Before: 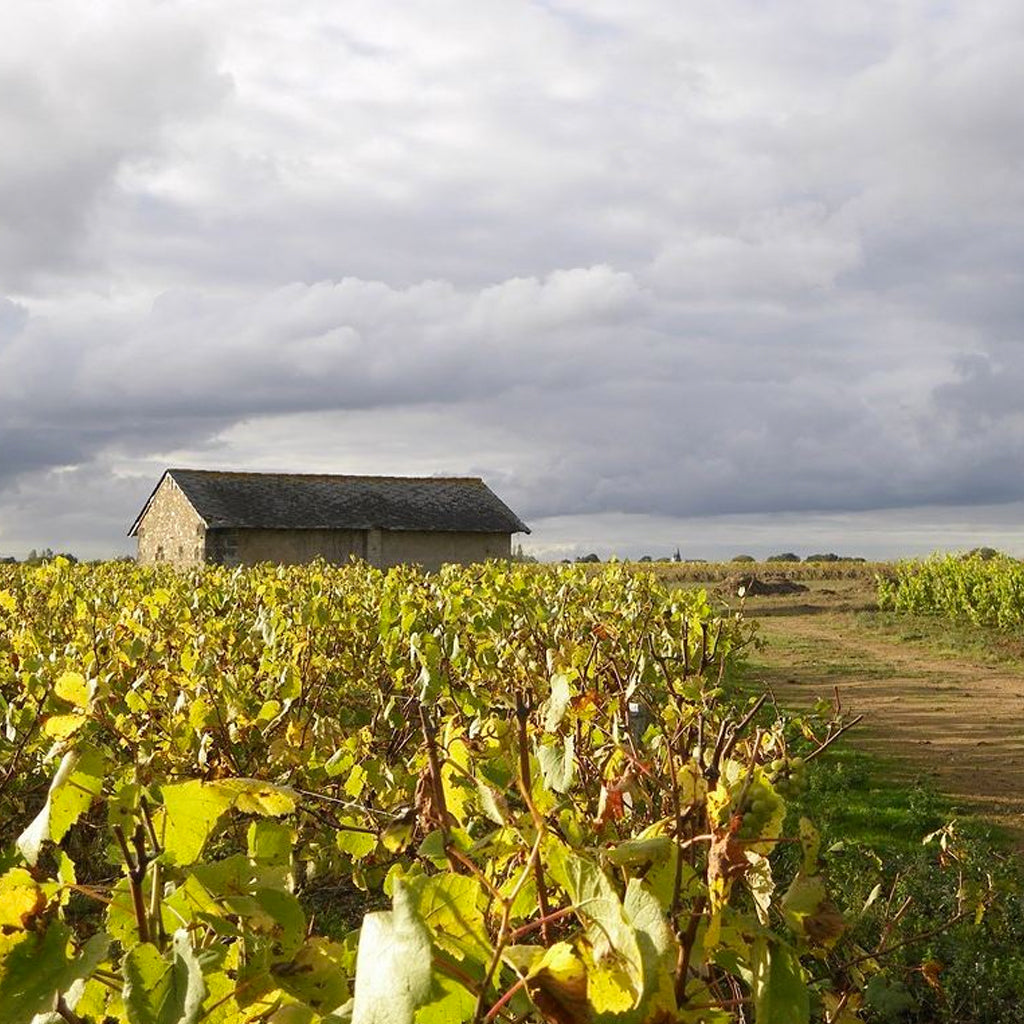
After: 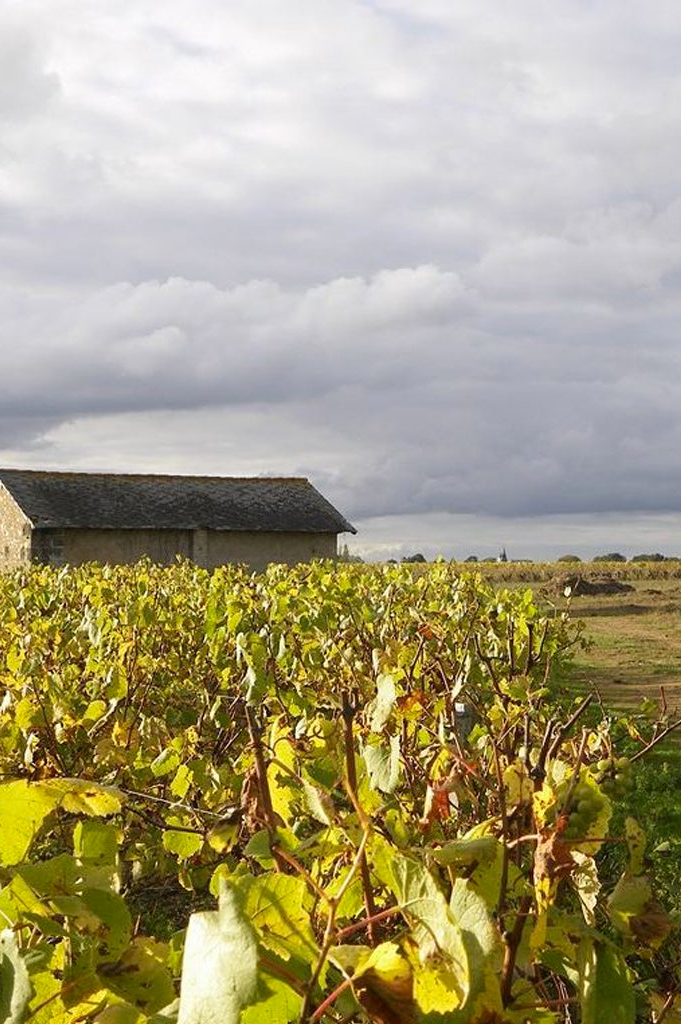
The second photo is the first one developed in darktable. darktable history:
crop: left 17.027%, right 16.413%
